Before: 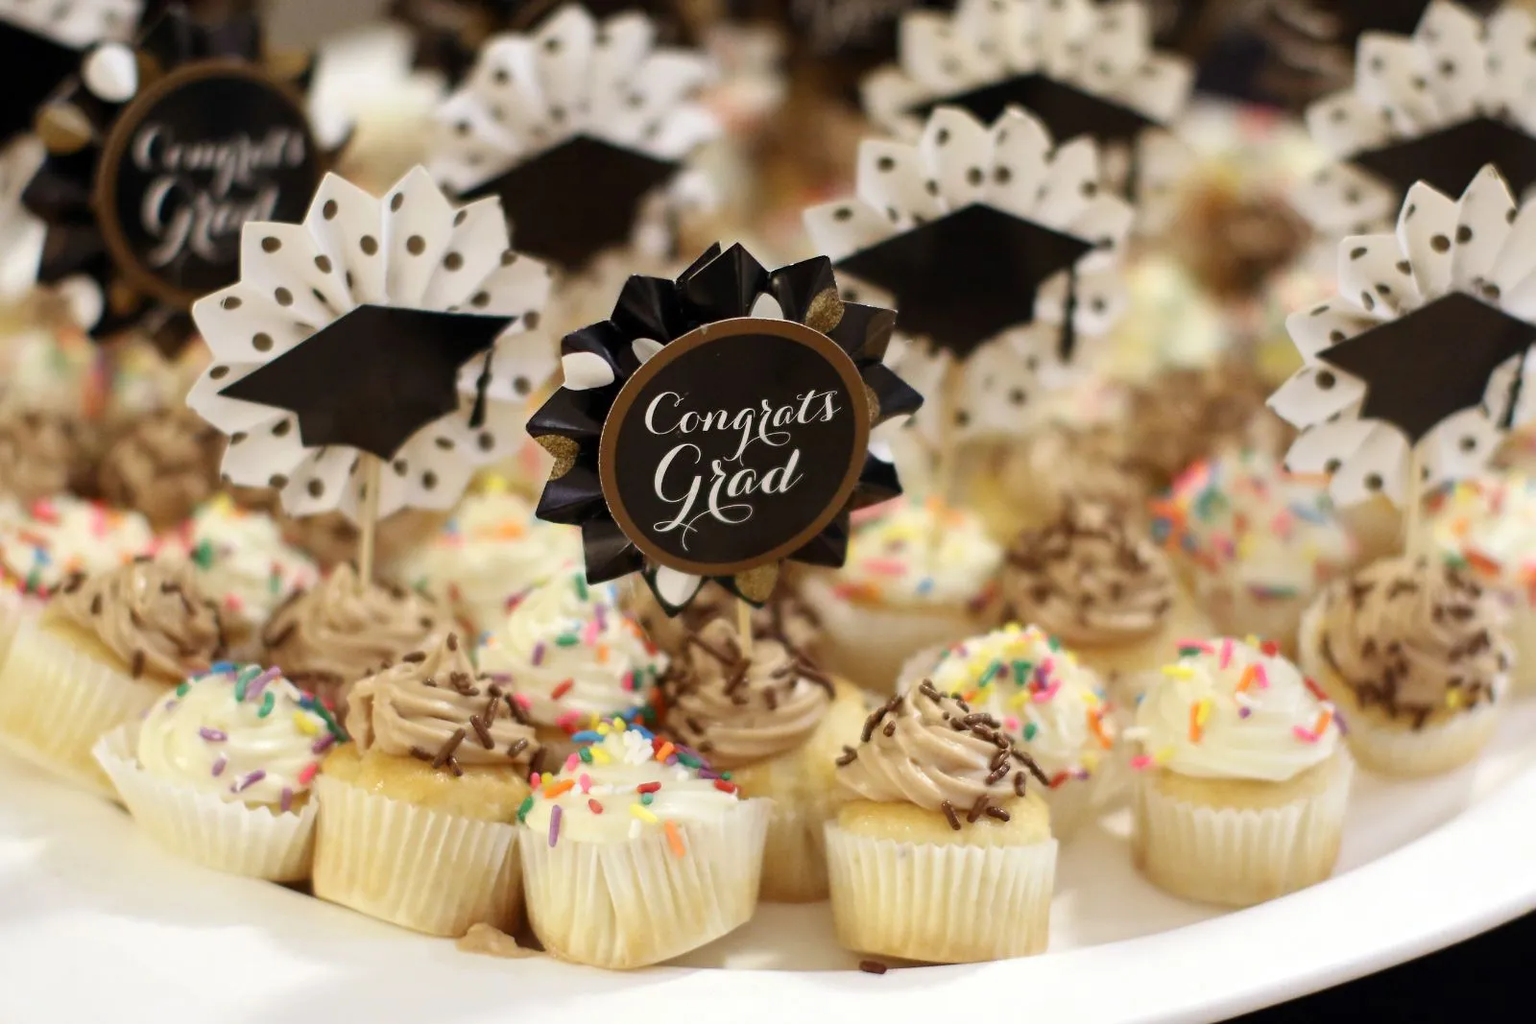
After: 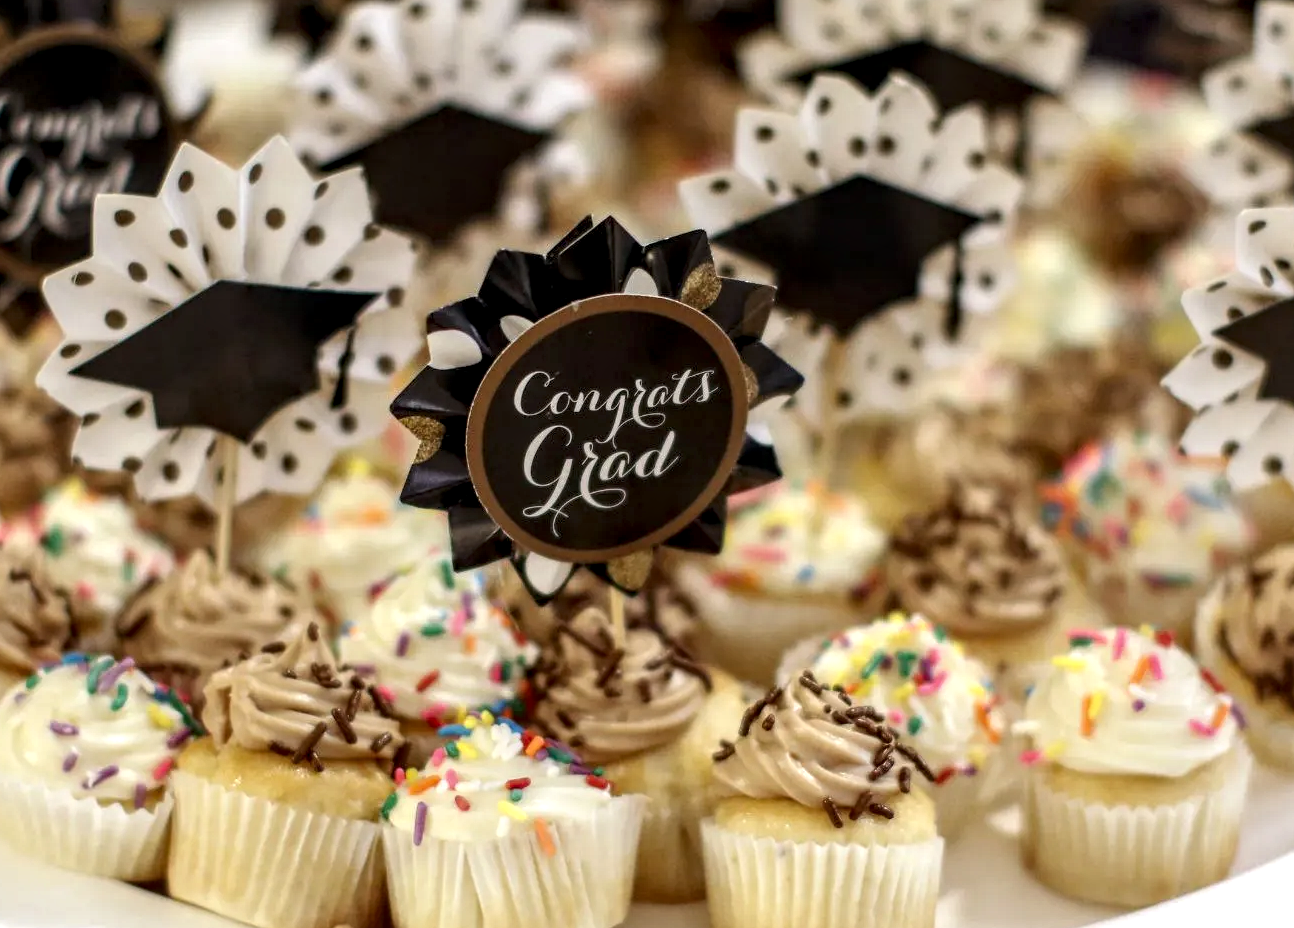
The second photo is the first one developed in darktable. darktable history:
local contrast: highlights 20%, detail 150%
crop: left 9.929%, top 3.475%, right 9.188%, bottom 9.529%
contrast equalizer: octaves 7, y [[0.6 ×6], [0.55 ×6], [0 ×6], [0 ×6], [0 ×6]], mix 0.15
